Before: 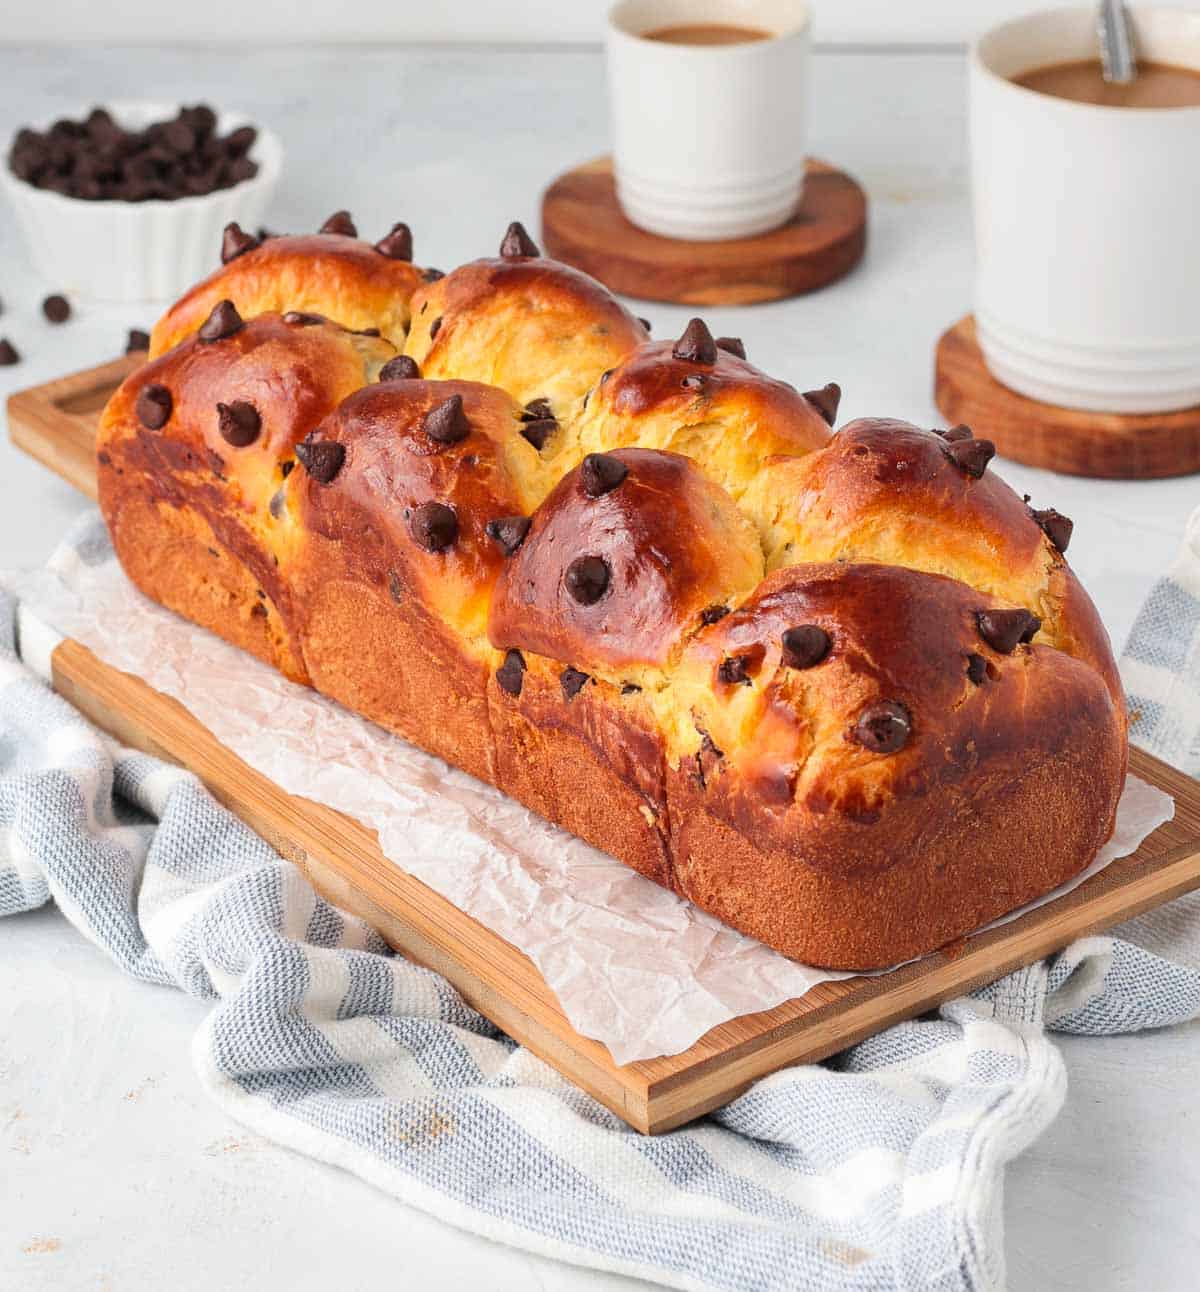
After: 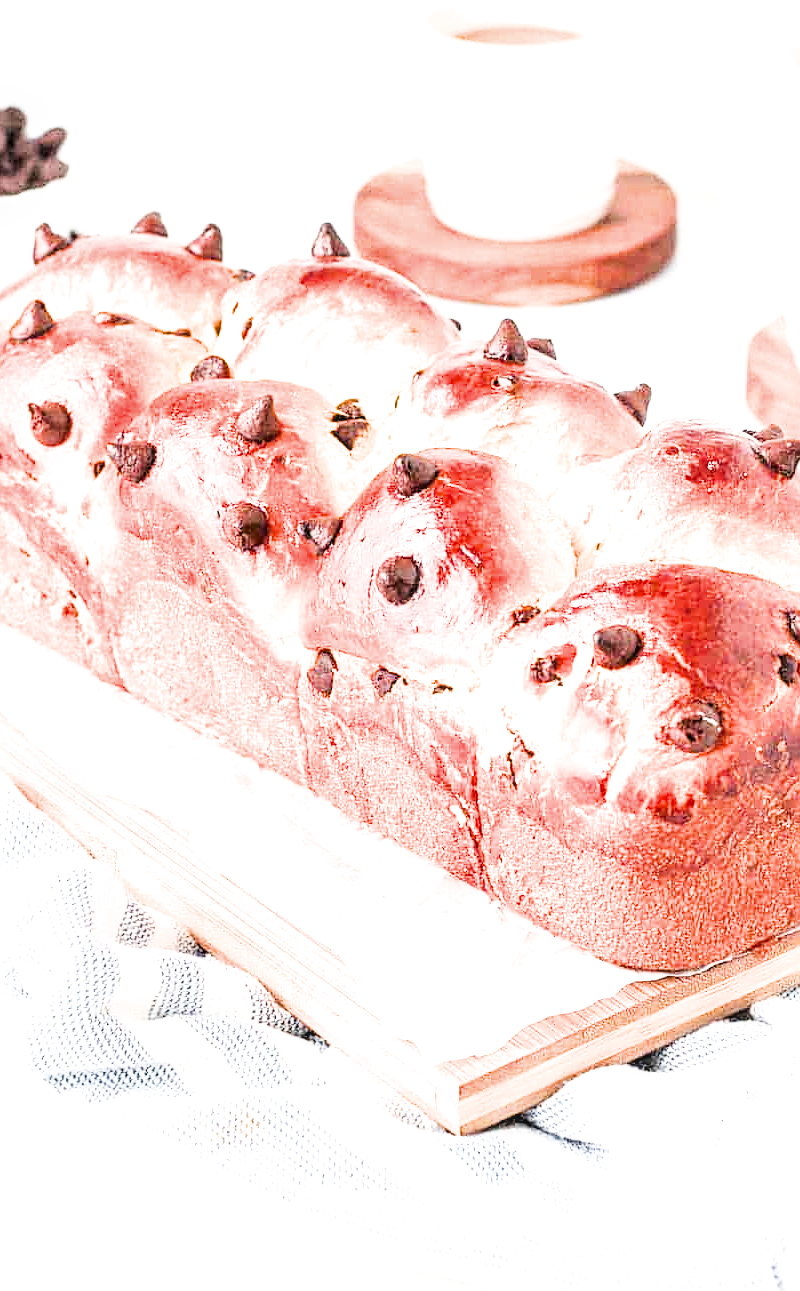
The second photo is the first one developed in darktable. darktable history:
exposure: black level correction 0.001, exposure 2.607 EV, compensate exposure bias true, compensate highlight preservation false
crop and rotate: left 15.754%, right 17.579%
filmic rgb: black relative exposure -5 EV, hardness 2.88, contrast 1.3, highlights saturation mix -30%
local contrast: on, module defaults
sharpen: on, module defaults
